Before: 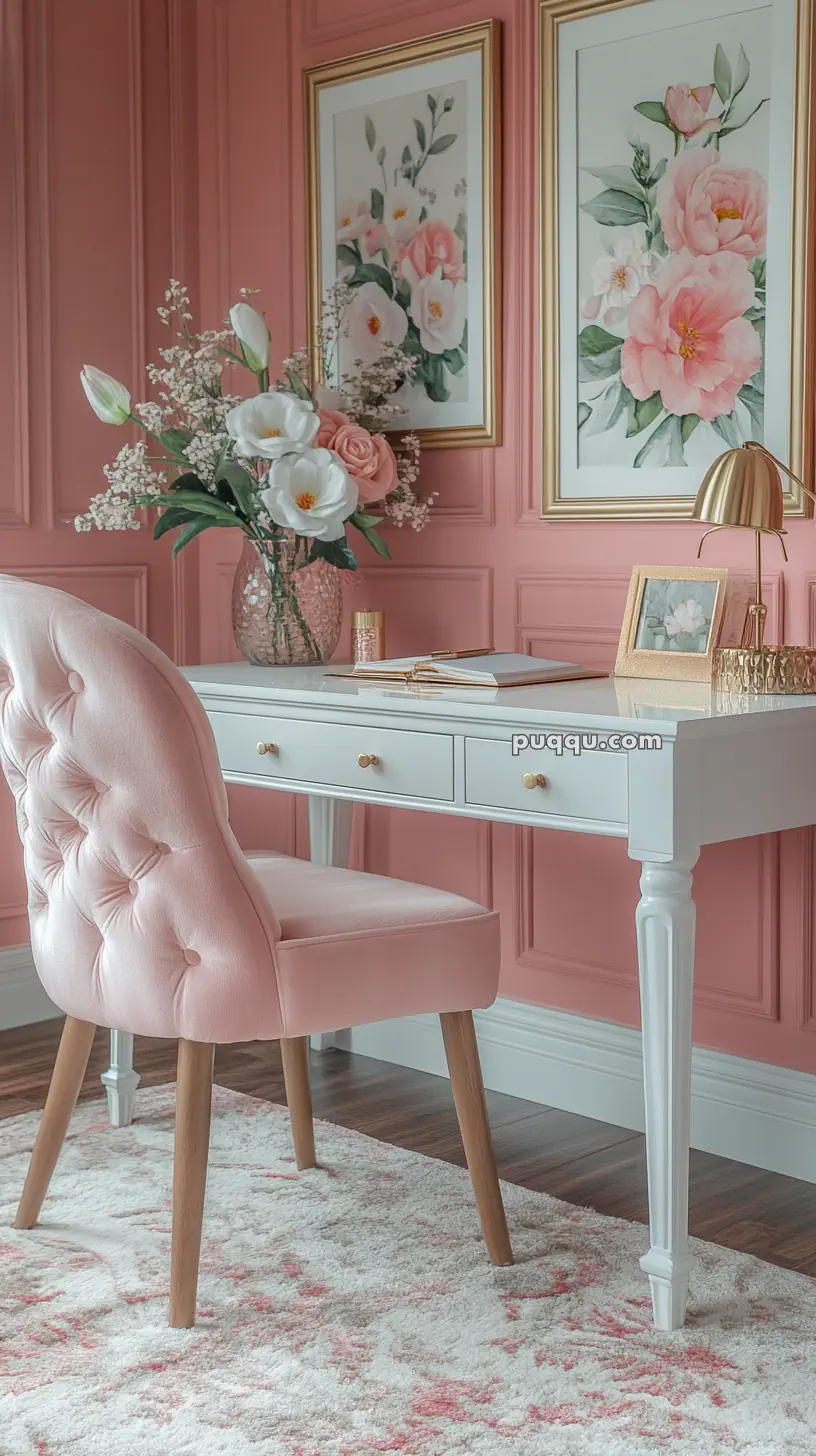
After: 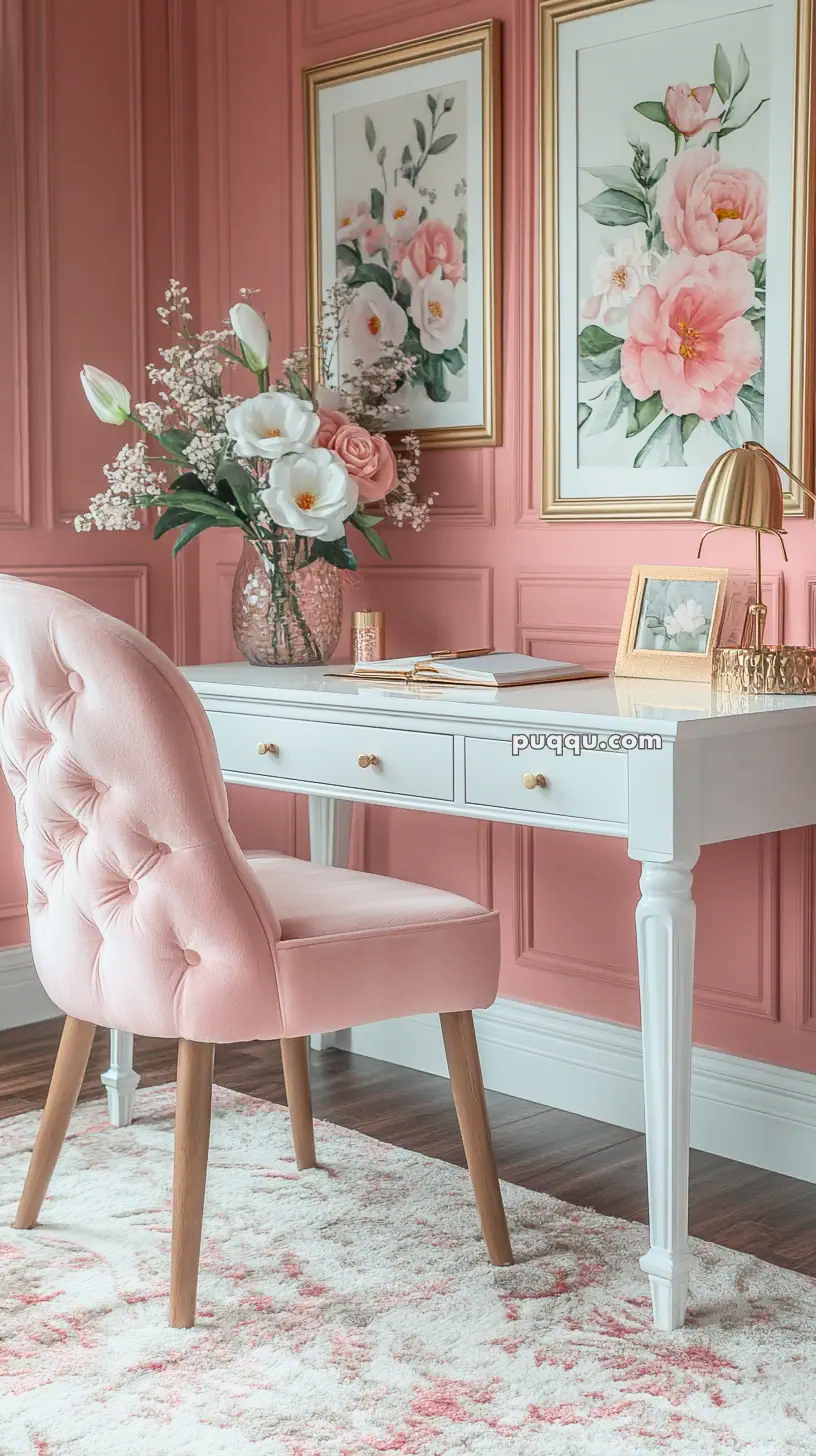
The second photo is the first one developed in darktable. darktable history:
tone curve: curves: ch0 [(0, 0.038) (0.193, 0.212) (0.461, 0.502) (0.629, 0.731) (0.838, 0.916) (1, 0.967)]; ch1 [(0, 0) (0.35, 0.356) (0.45, 0.453) (0.504, 0.503) (0.532, 0.524) (0.558, 0.559) (0.735, 0.762) (1, 1)]; ch2 [(0, 0) (0.281, 0.266) (0.456, 0.469) (0.5, 0.5) (0.533, 0.545) (0.606, 0.607) (0.646, 0.654) (1, 1)], color space Lab, linked channels, preserve colors none
